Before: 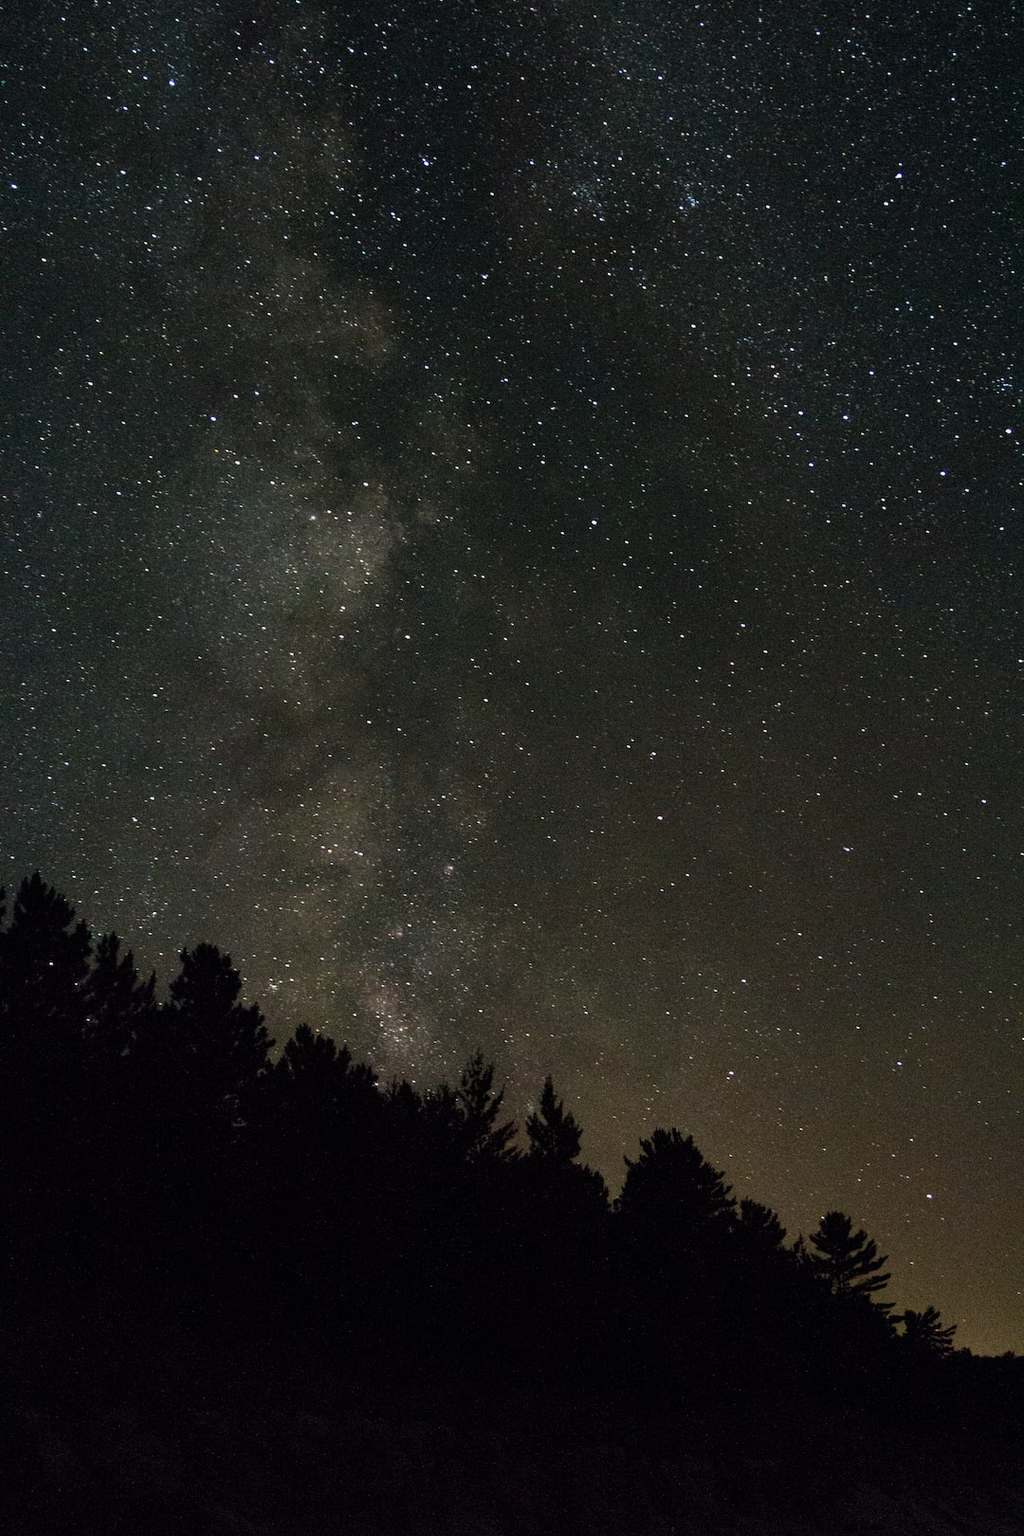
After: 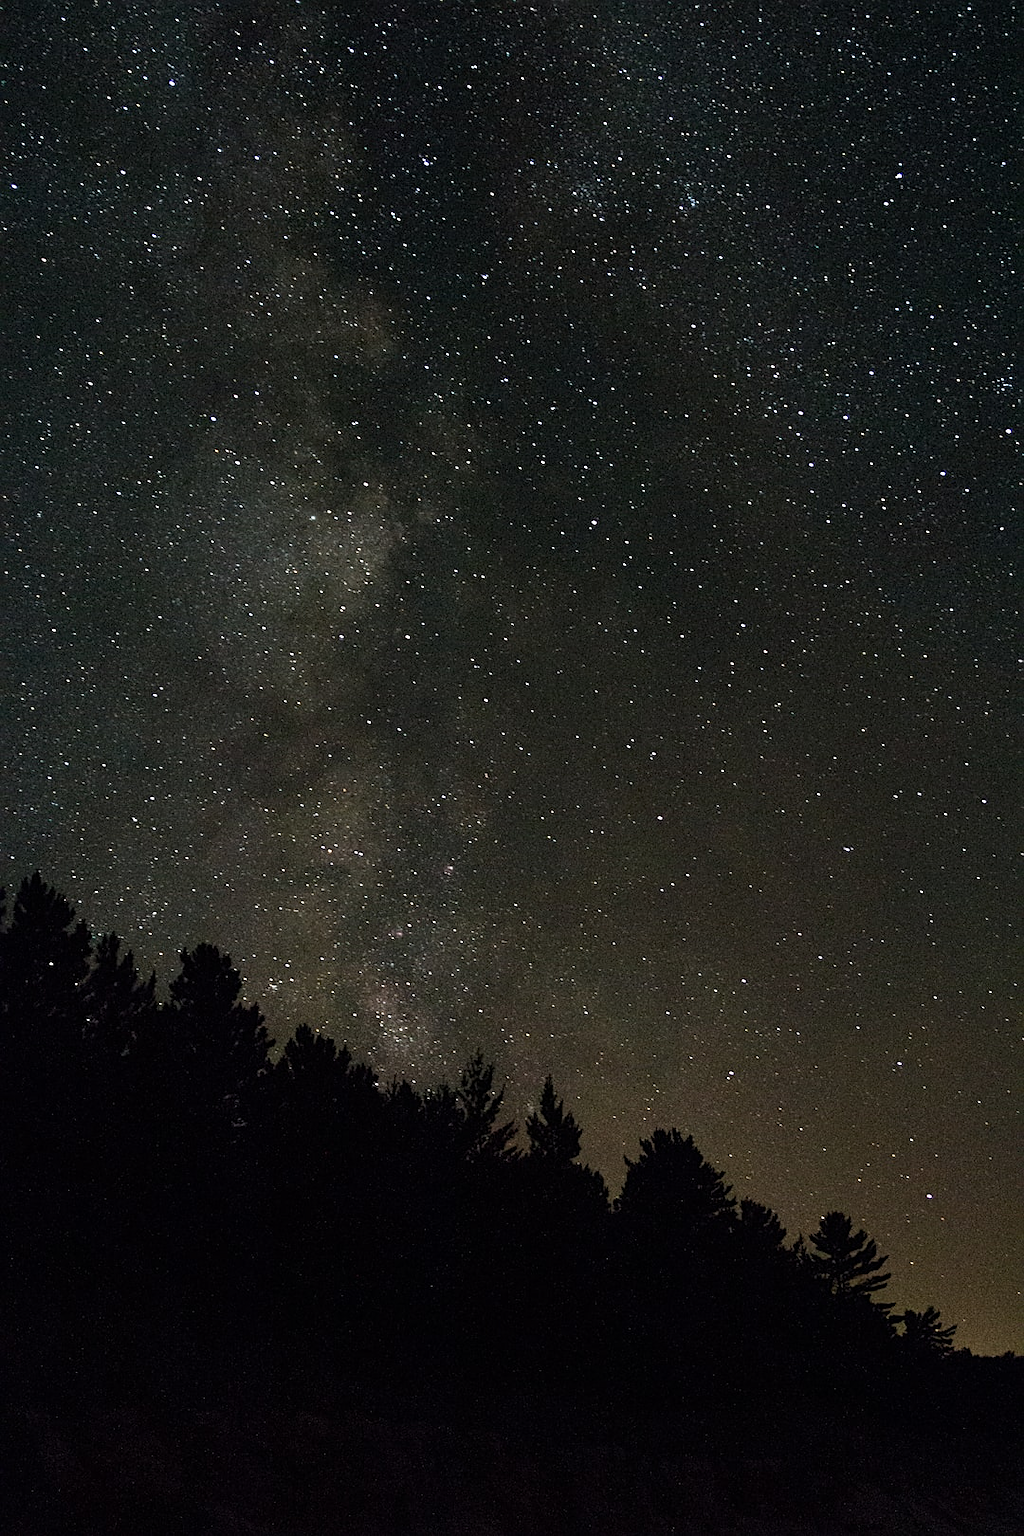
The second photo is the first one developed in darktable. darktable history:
sharpen: amount 0.55
exposure: exposure -0.177 EV, compensate highlight preservation false
